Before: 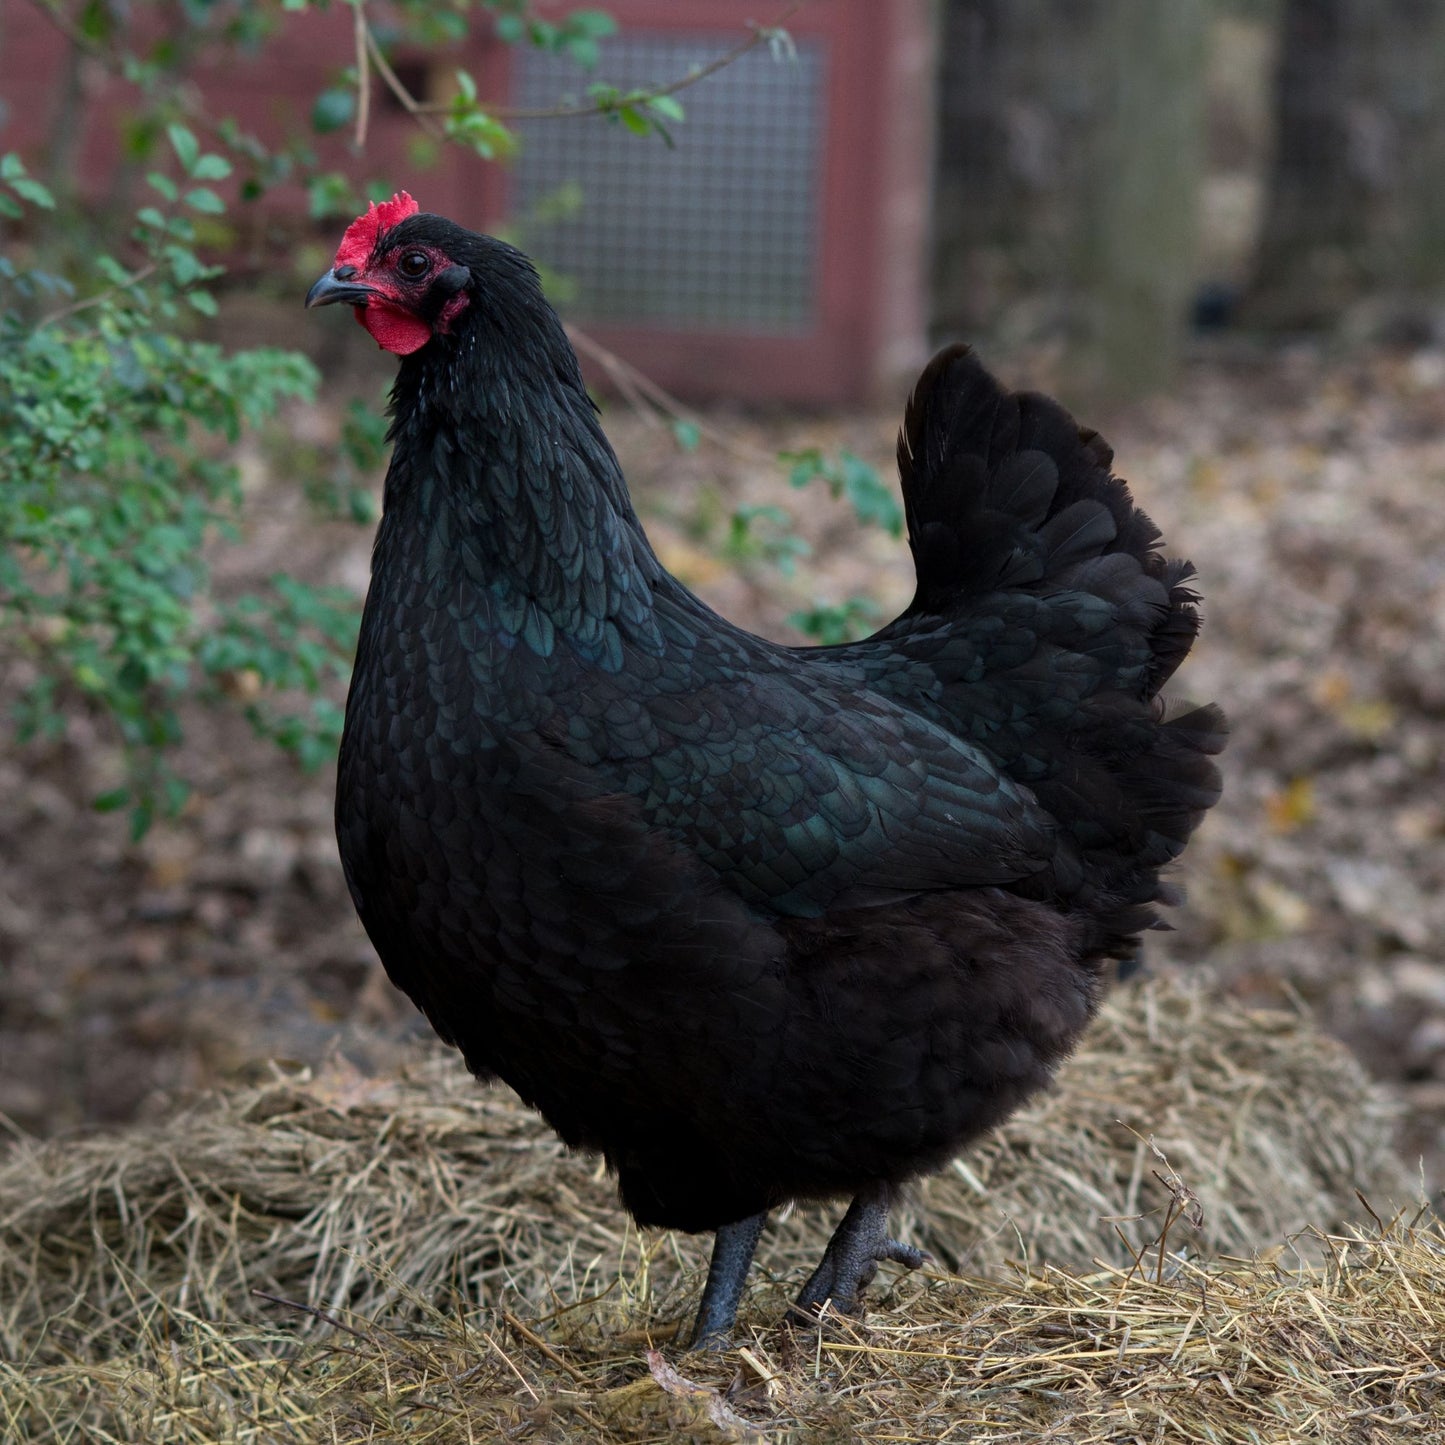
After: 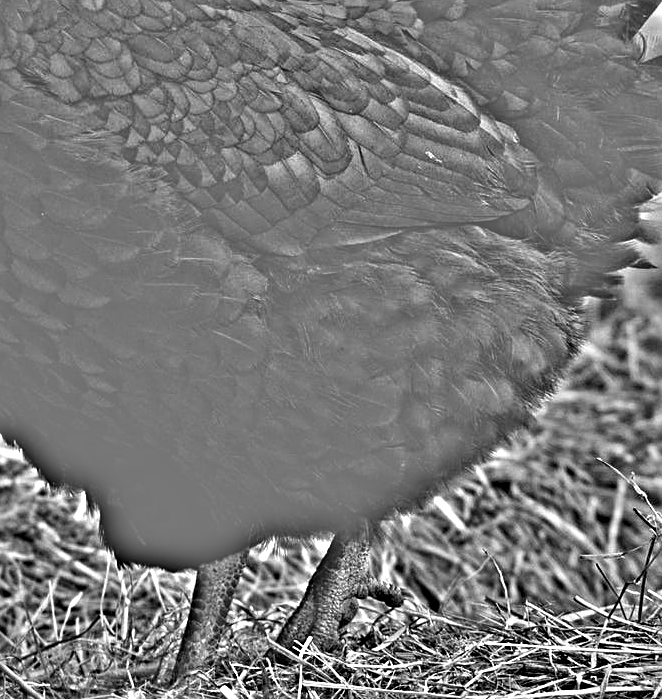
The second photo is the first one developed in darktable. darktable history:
crop: left 35.976%, top 45.819%, right 18.162%, bottom 5.807%
color zones: curves: ch2 [(0, 0.488) (0.143, 0.417) (0.286, 0.212) (0.429, 0.179) (0.571, 0.154) (0.714, 0.415) (0.857, 0.495) (1, 0.488)]
sharpen: on, module defaults
highpass: on, module defaults
